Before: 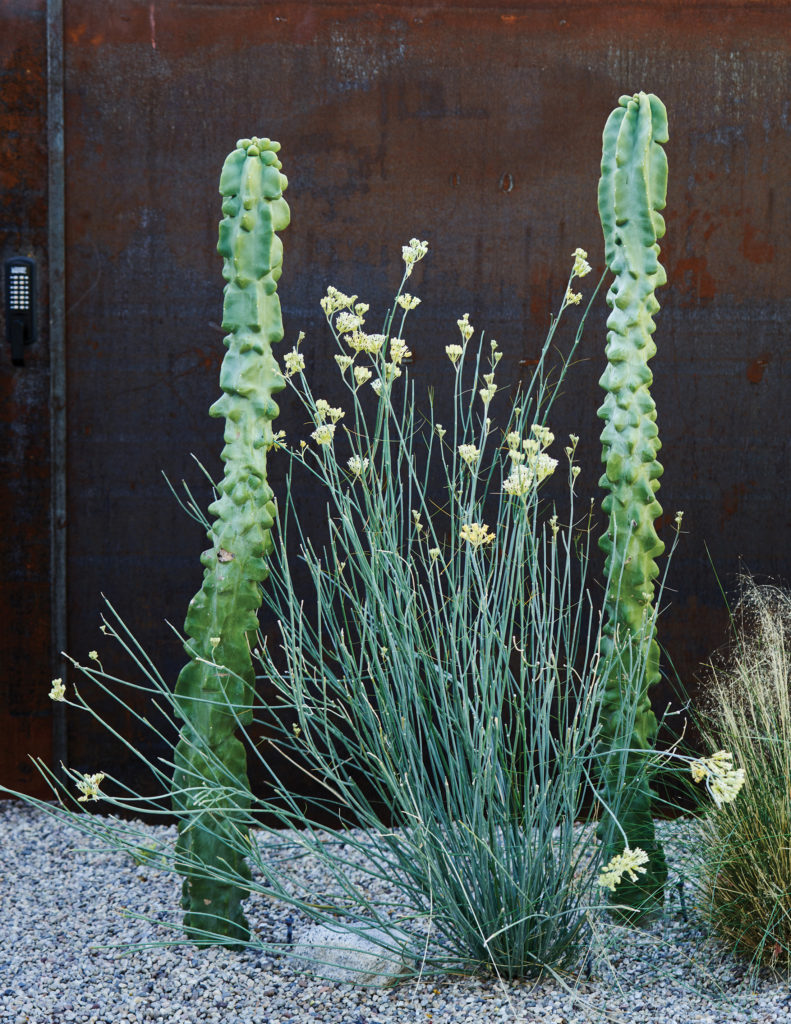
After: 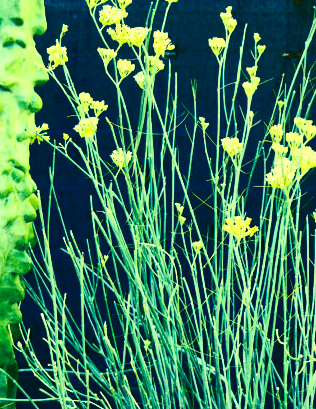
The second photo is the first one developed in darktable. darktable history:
exposure: black level correction 0.012, exposure 0.7 EV, compensate exposure bias true, compensate highlight preservation false
crop: left 30%, top 30%, right 30%, bottom 30%
color correction: highlights a* -15.58, highlights b* 40, shadows a* -40, shadows b* -26.18
contrast brightness saturation: contrast 0.28
